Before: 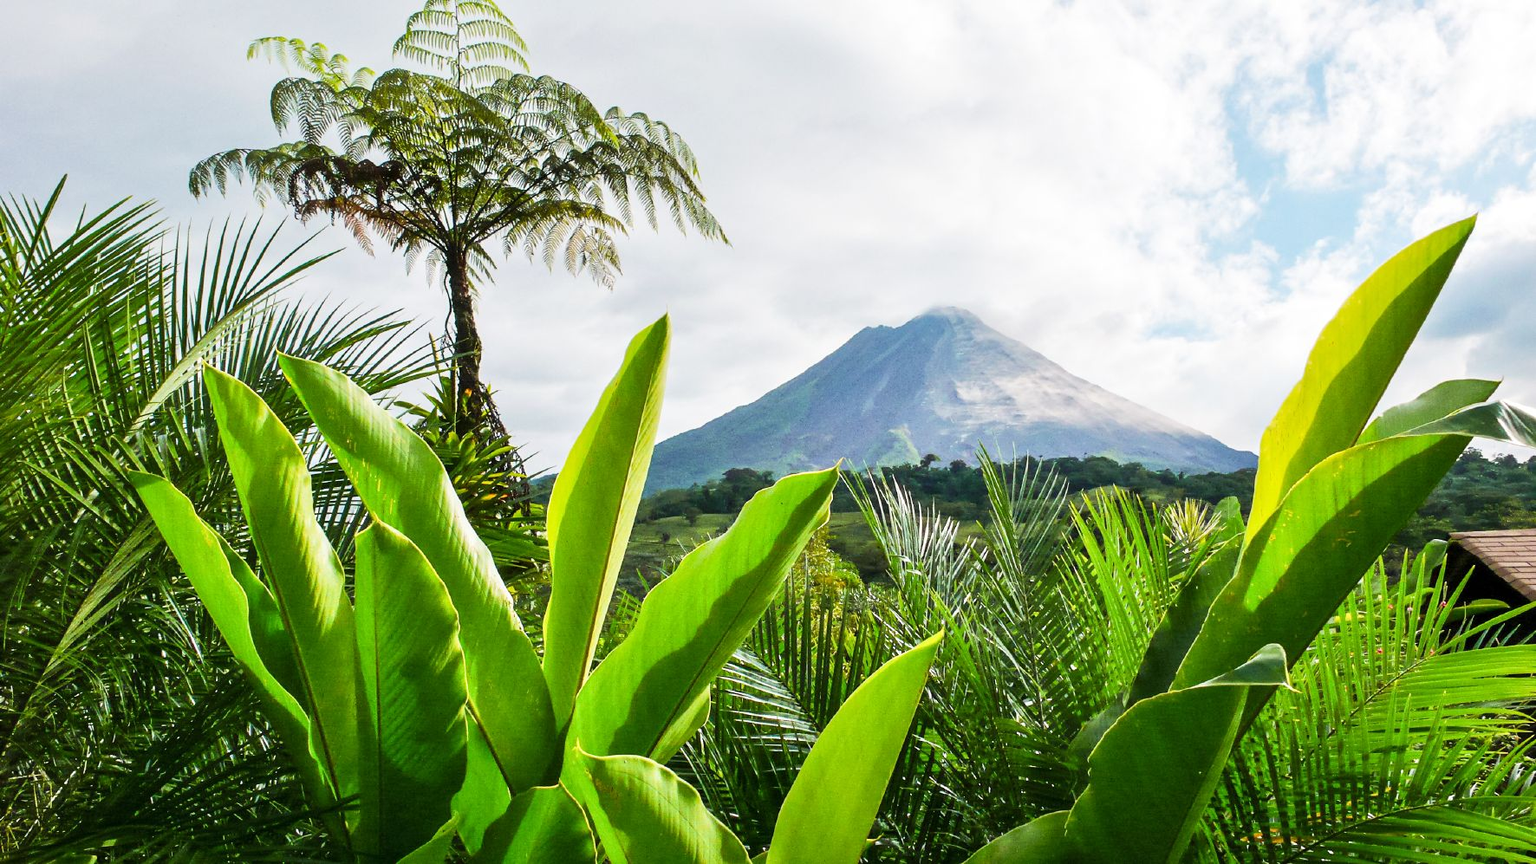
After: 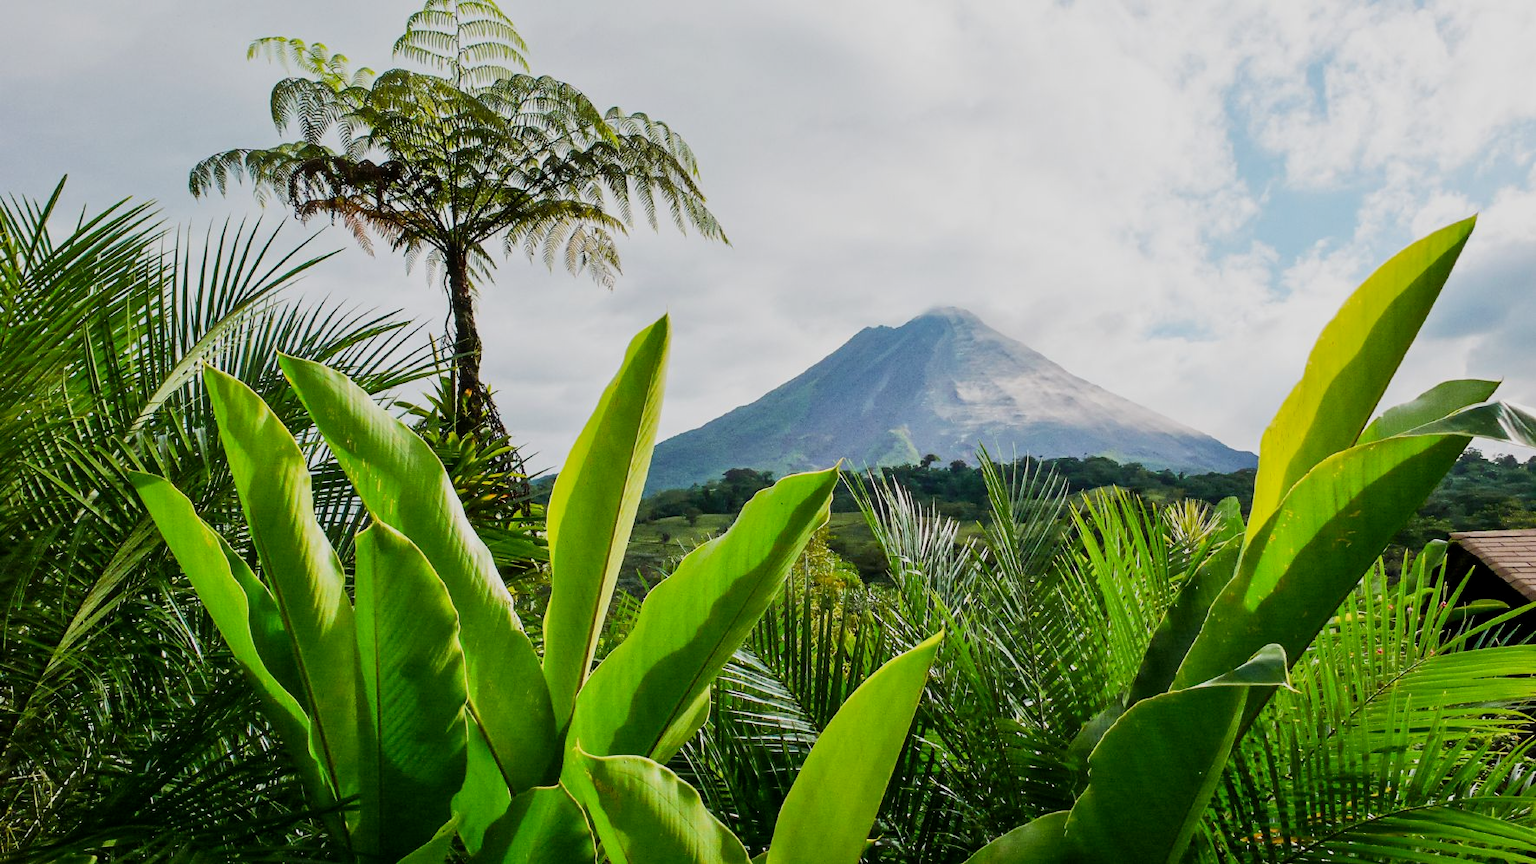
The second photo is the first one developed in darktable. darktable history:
exposure: exposure -0.488 EV, compensate highlight preservation false
